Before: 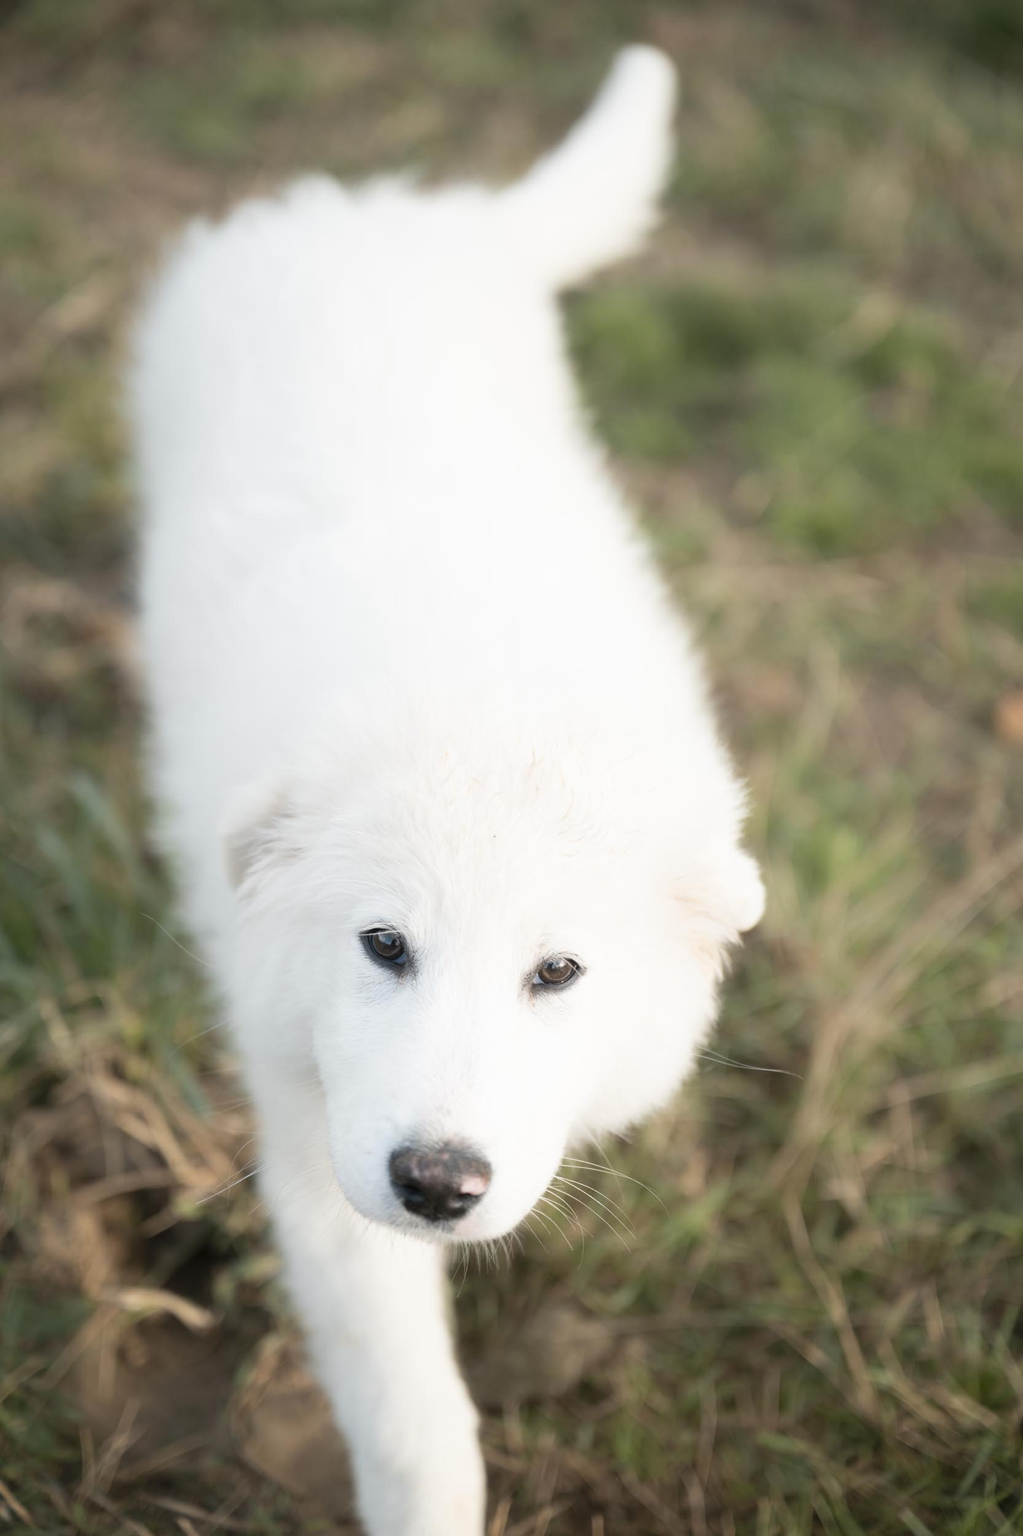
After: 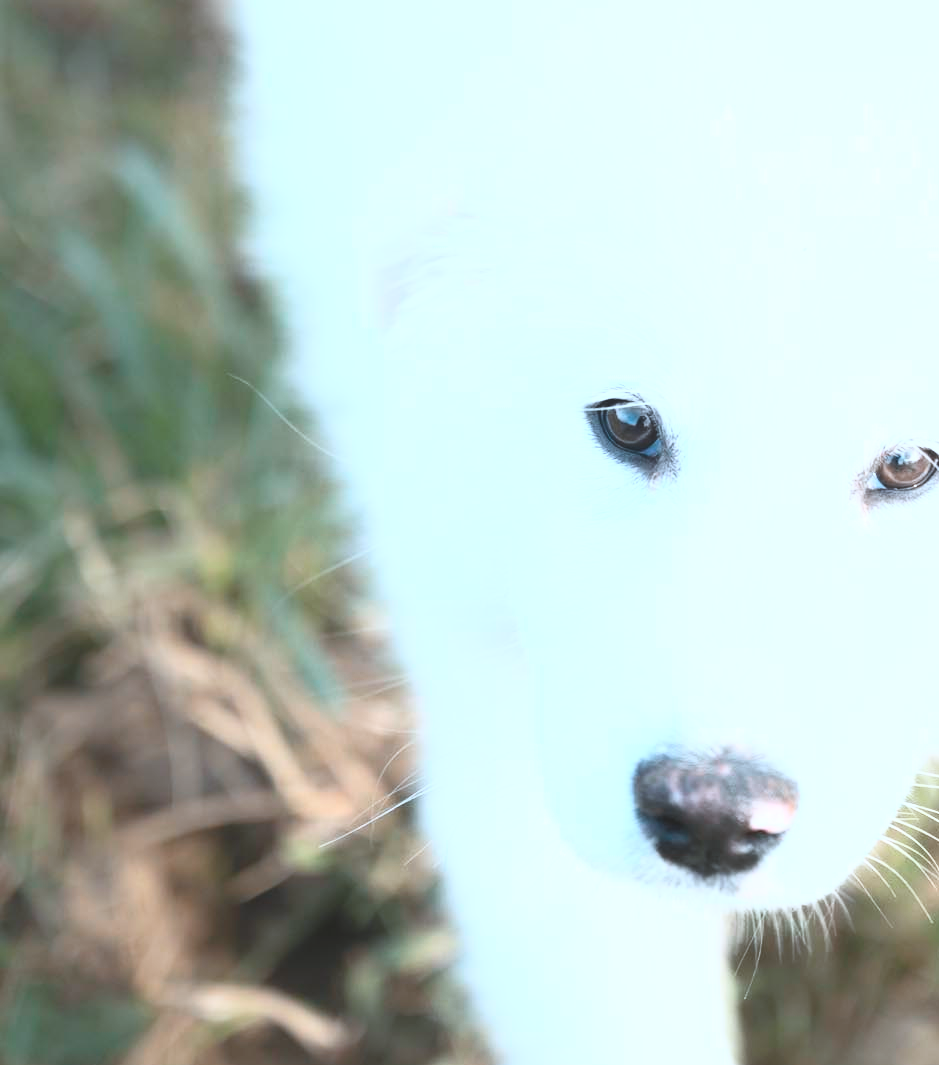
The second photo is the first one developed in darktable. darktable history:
crop: top 44.483%, right 43.593%, bottom 12.892%
color calibration: output R [1.063, -0.012, -0.003, 0], output G [0, 1.022, 0.021, 0], output B [-0.079, 0.047, 1, 0], illuminant custom, x 0.389, y 0.387, temperature 3838.64 K
tone equalizer: -8 EV -0.001 EV, -7 EV 0.001 EV, -6 EV -0.002 EV, -5 EV -0.003 EV, -4 EV -0.062 EV, -3 EV -0.222 EV, -2 EV -0.267 EV, -1 EV 0.105 EV, +0 EV 0.303 EV
color balance: lift [1.007, 1, 1, 1], gamma [1.097, 1, 1, 1]
base curve: curves: ch0 [(0, 0) (0.557, 0.834) (1, 1)]
